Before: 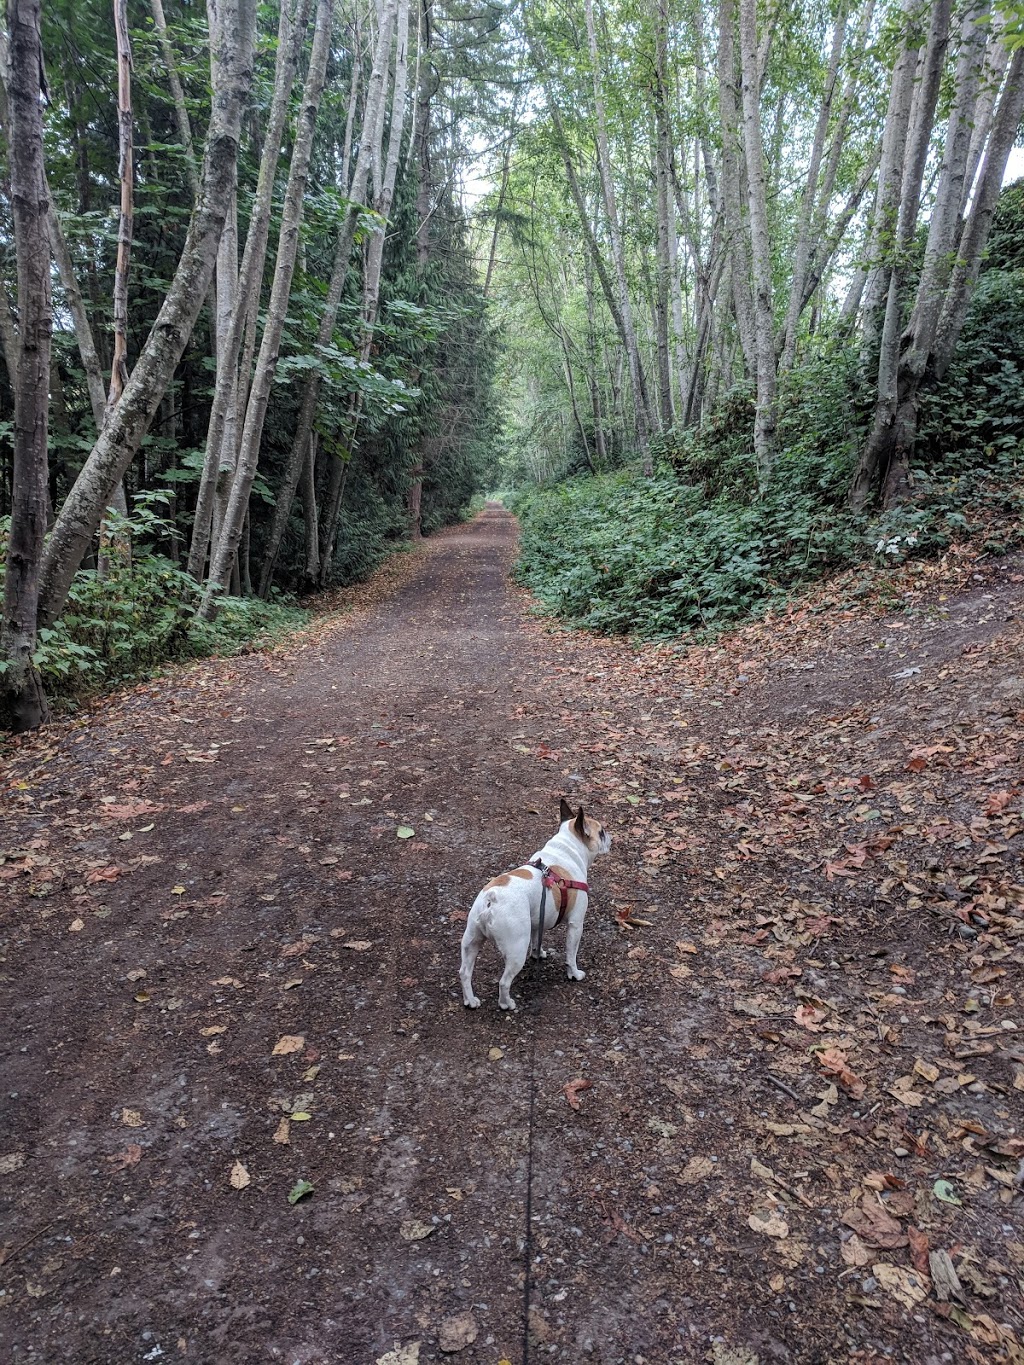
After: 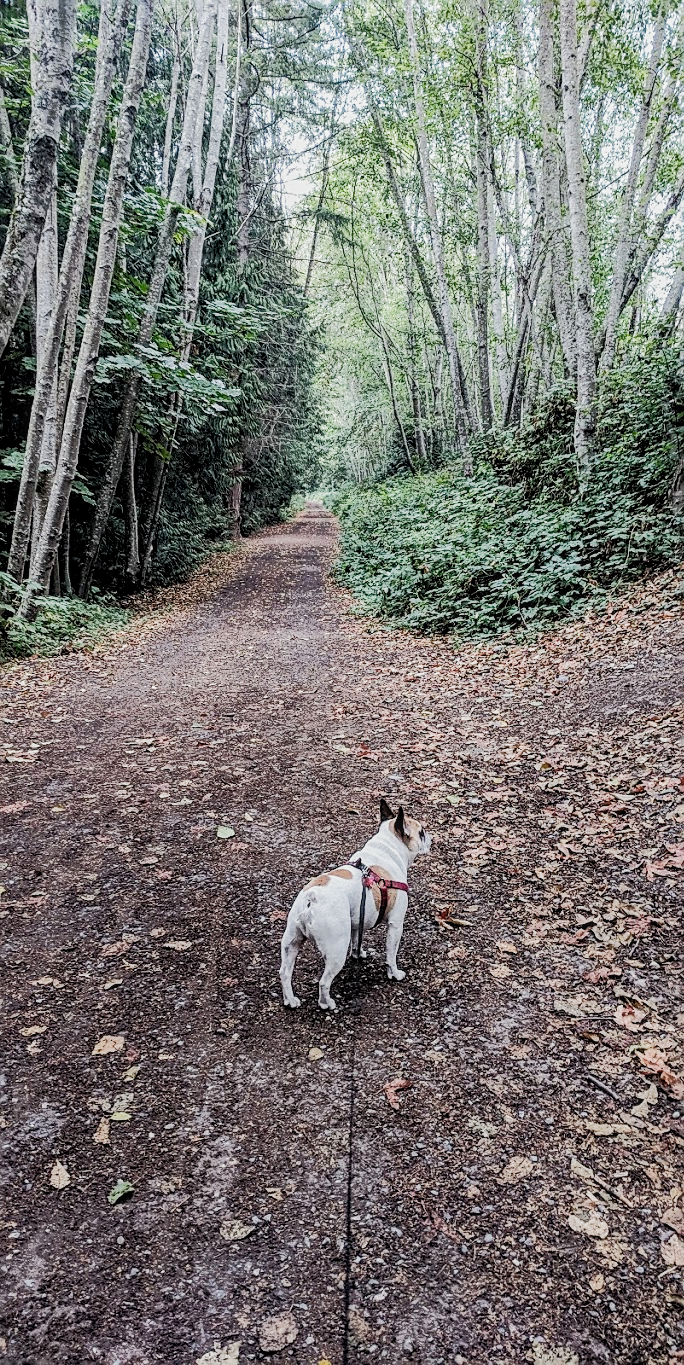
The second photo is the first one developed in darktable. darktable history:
tone curve: curves: ch0 [(0, 0) (0.003, 0.003) (0.011, 0.011) (0.025, 0.024) (0.044, 0.043) (0.069, 0.067) (0.1, 0.096) (0.136, 0.131) (0.177, 0.171) (0.224, 0.217) (0.277, 0.267) (0.335, 0.324) (0.399, 0.385) (0.468, 0.452) (0.543, 0.632) (0.623, 0.697) (0.709, 0.766) (0.801, 0.839) (0.898, 0.917) (1, 1)]
color correction: highlights a* -0.126, highlights b* 0.13
crop and rotate: left 17.647%, right 15.461%
sharpen: on, module defaults
filmic rgb: black relative exposure -7.65 EV, white relative exposure 4.56 EV, hardness 3.61, preserve chrominance no, color science v4 (2020), contrast in shadows soft
tone equalizer: -8 EV -0.387 EV, -7 EV -0.424 EV, -6 EV -0.365 EV, -5 EV -0.207 EV, -3 EV 0.226 EV, -2 EV 0.359 EV, -1 EV 0.391 EV, +0 EV 0.426 EV
local contrast: on, module defaults
